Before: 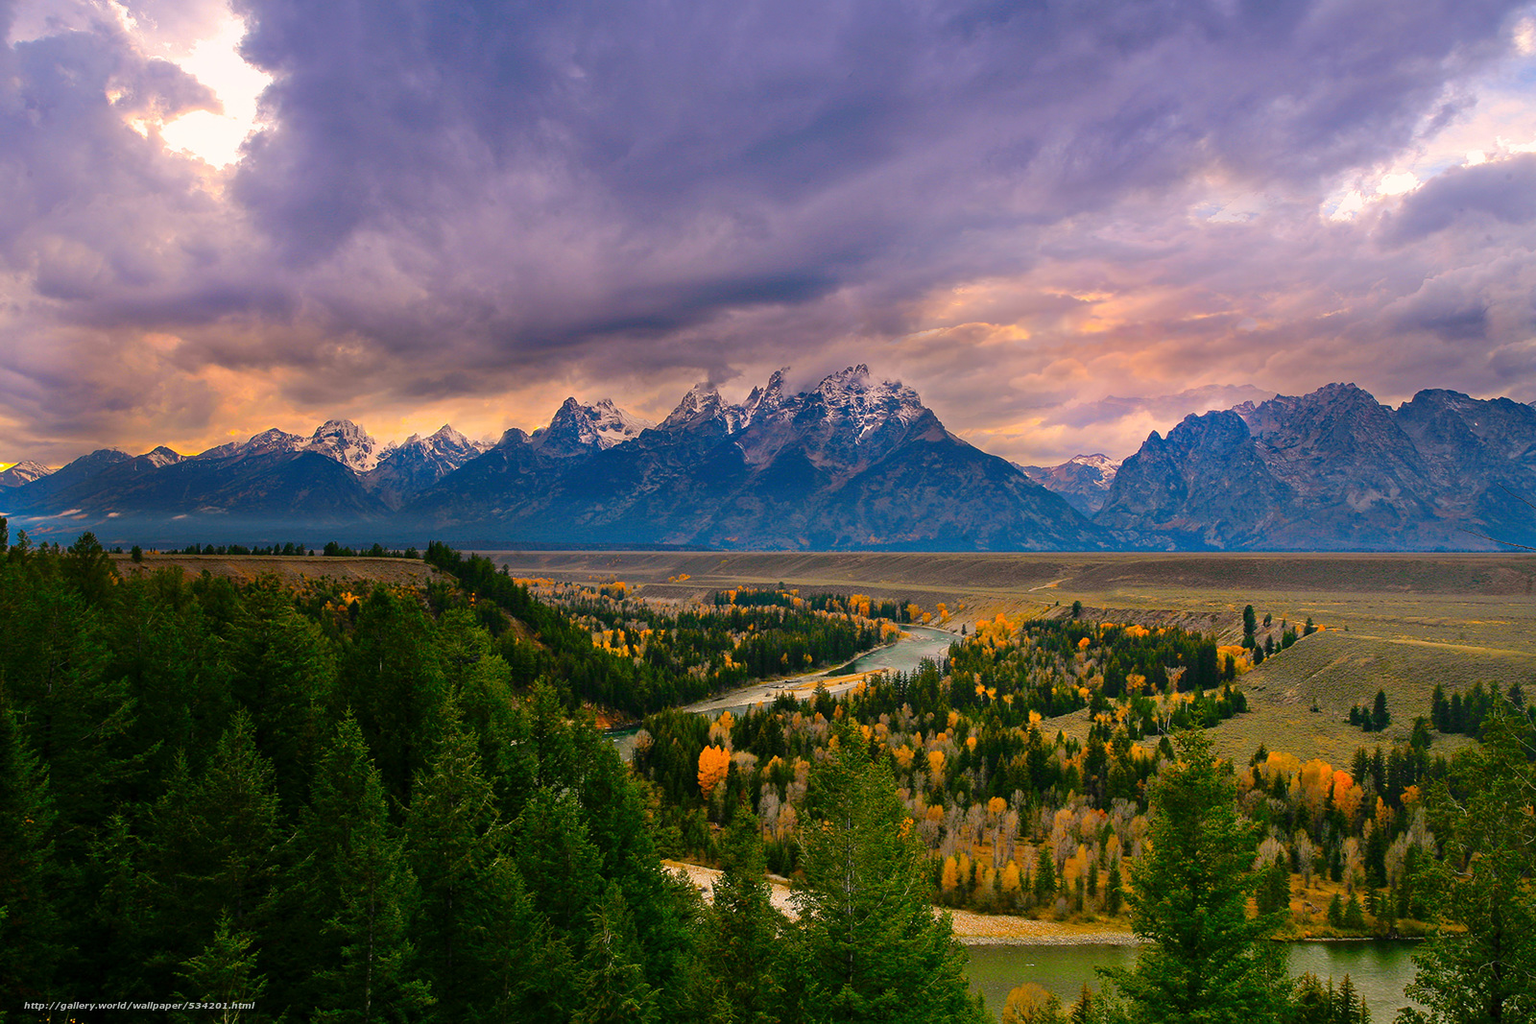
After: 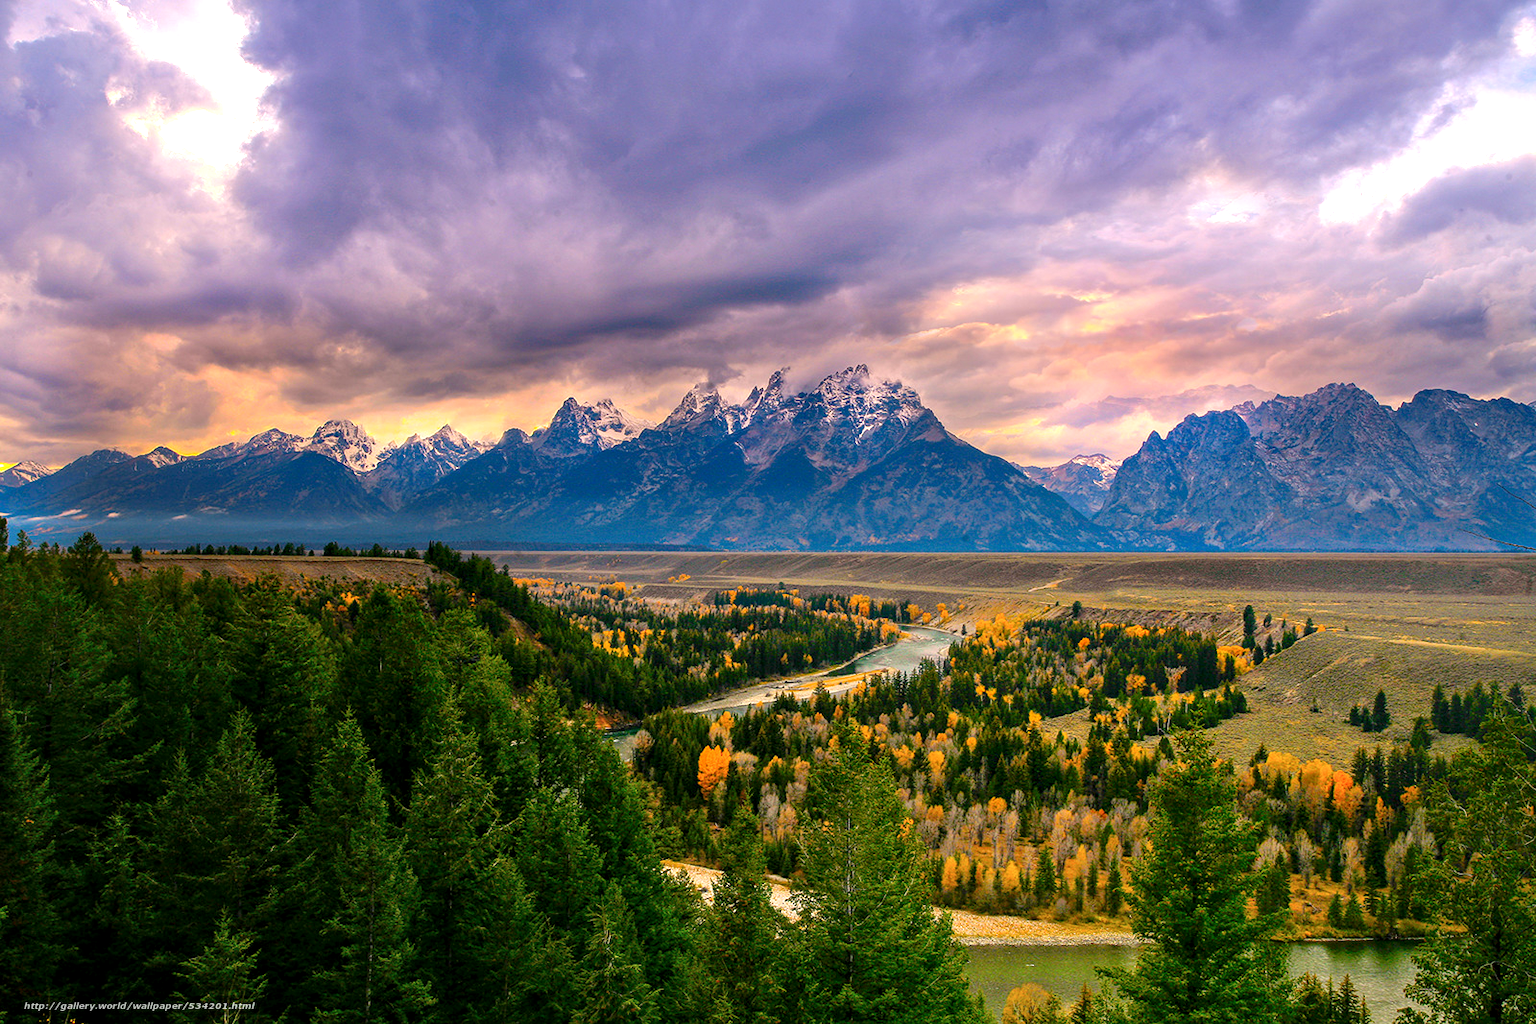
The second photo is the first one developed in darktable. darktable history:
local contrast: detail 130%
exposure: black level correction 0.001, exposure 0.5 EV, compensate exposure bias true, compensate highlight preservation false
